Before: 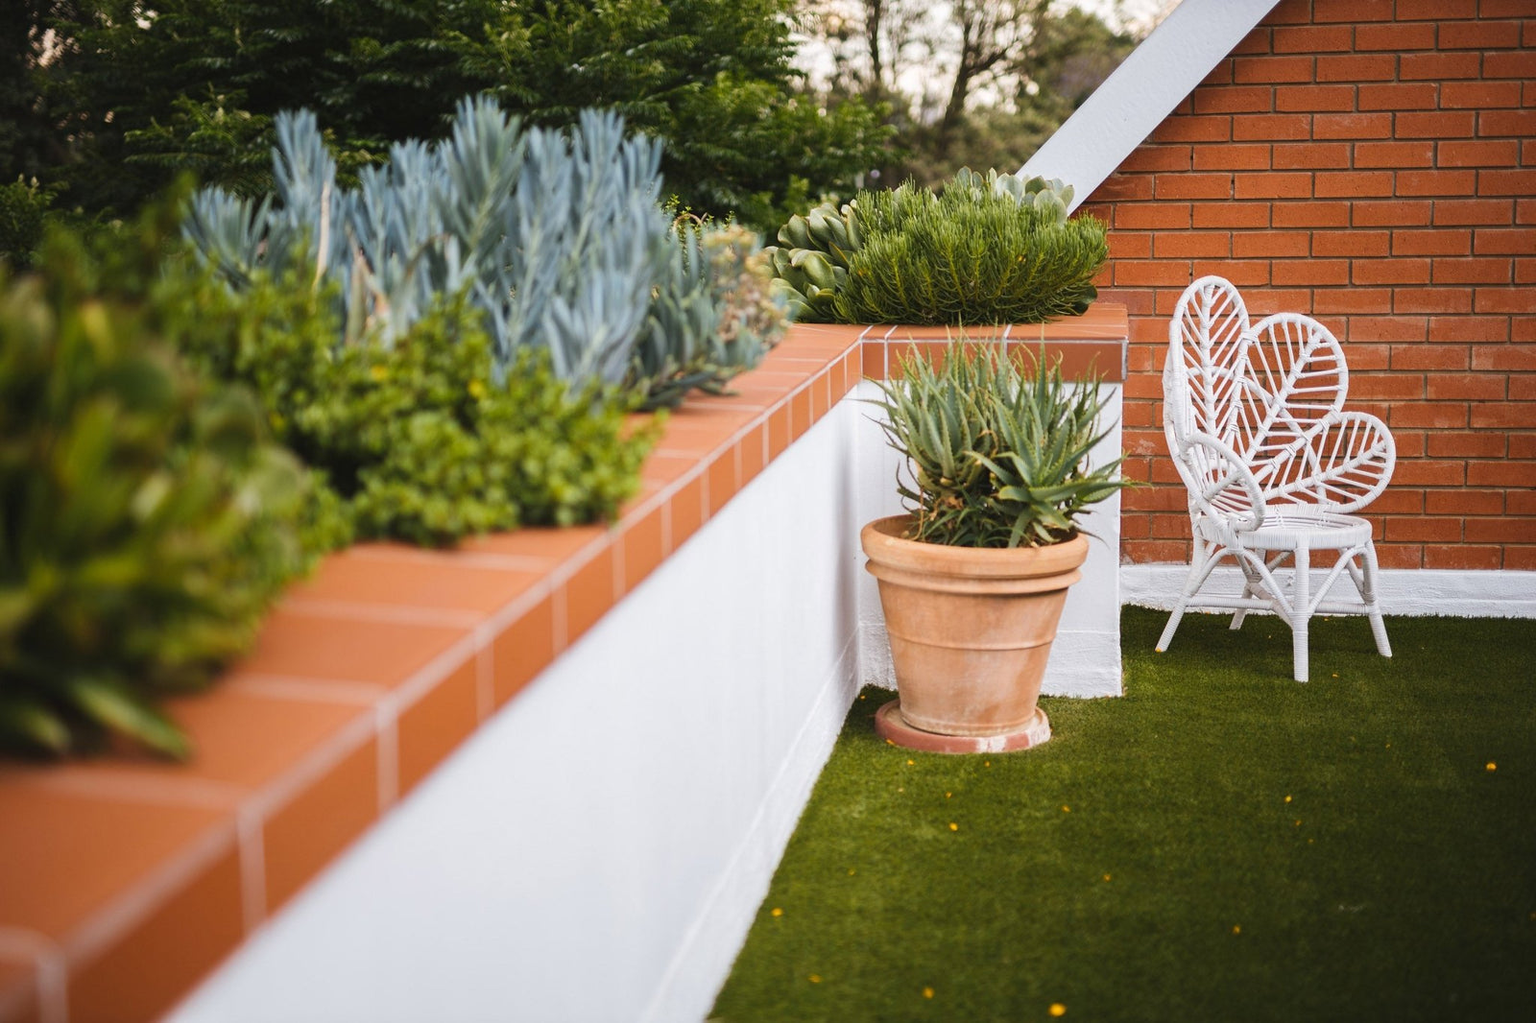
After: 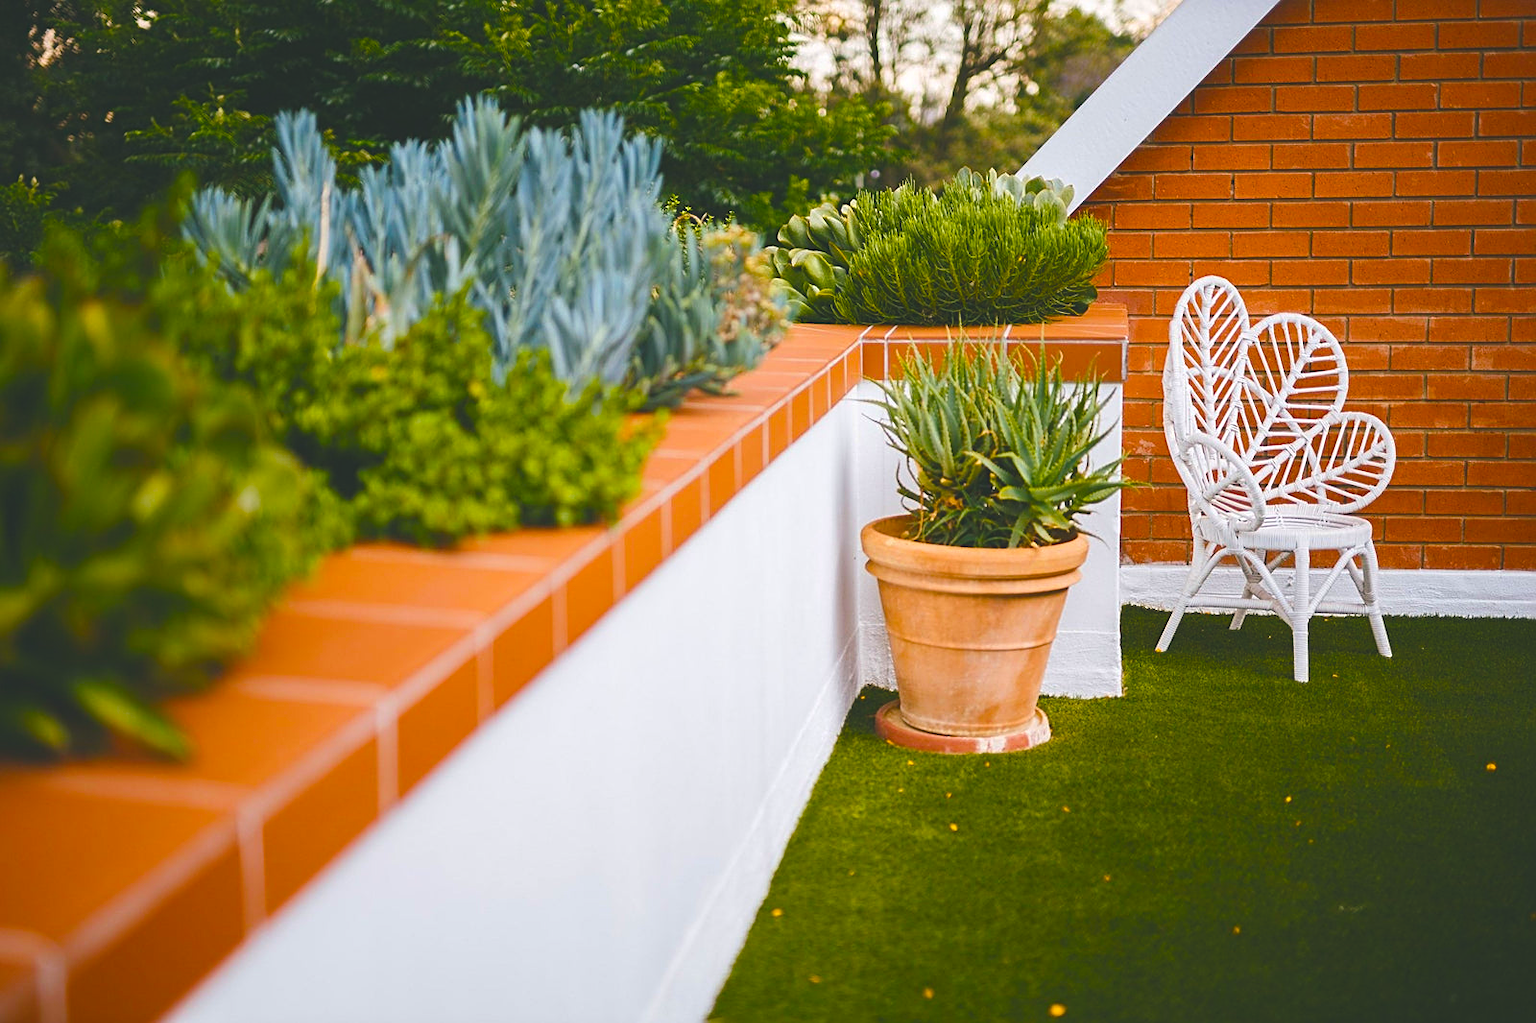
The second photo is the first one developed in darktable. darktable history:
sharpen: on, module defaults
color balance rgb: shadows lift › chroma 2.047%, shadows lift › hue 182.69°, power › hue 63.11°, global offset › luminance 1.985%, linear chroma grading › global chroma 22.6%, perceptual saturation grading › global saturation 35.107%, perceptual saturation grading › highlights -25.573%, perceptual saturation grading › shadows 25.89%, global vibrance 20%
